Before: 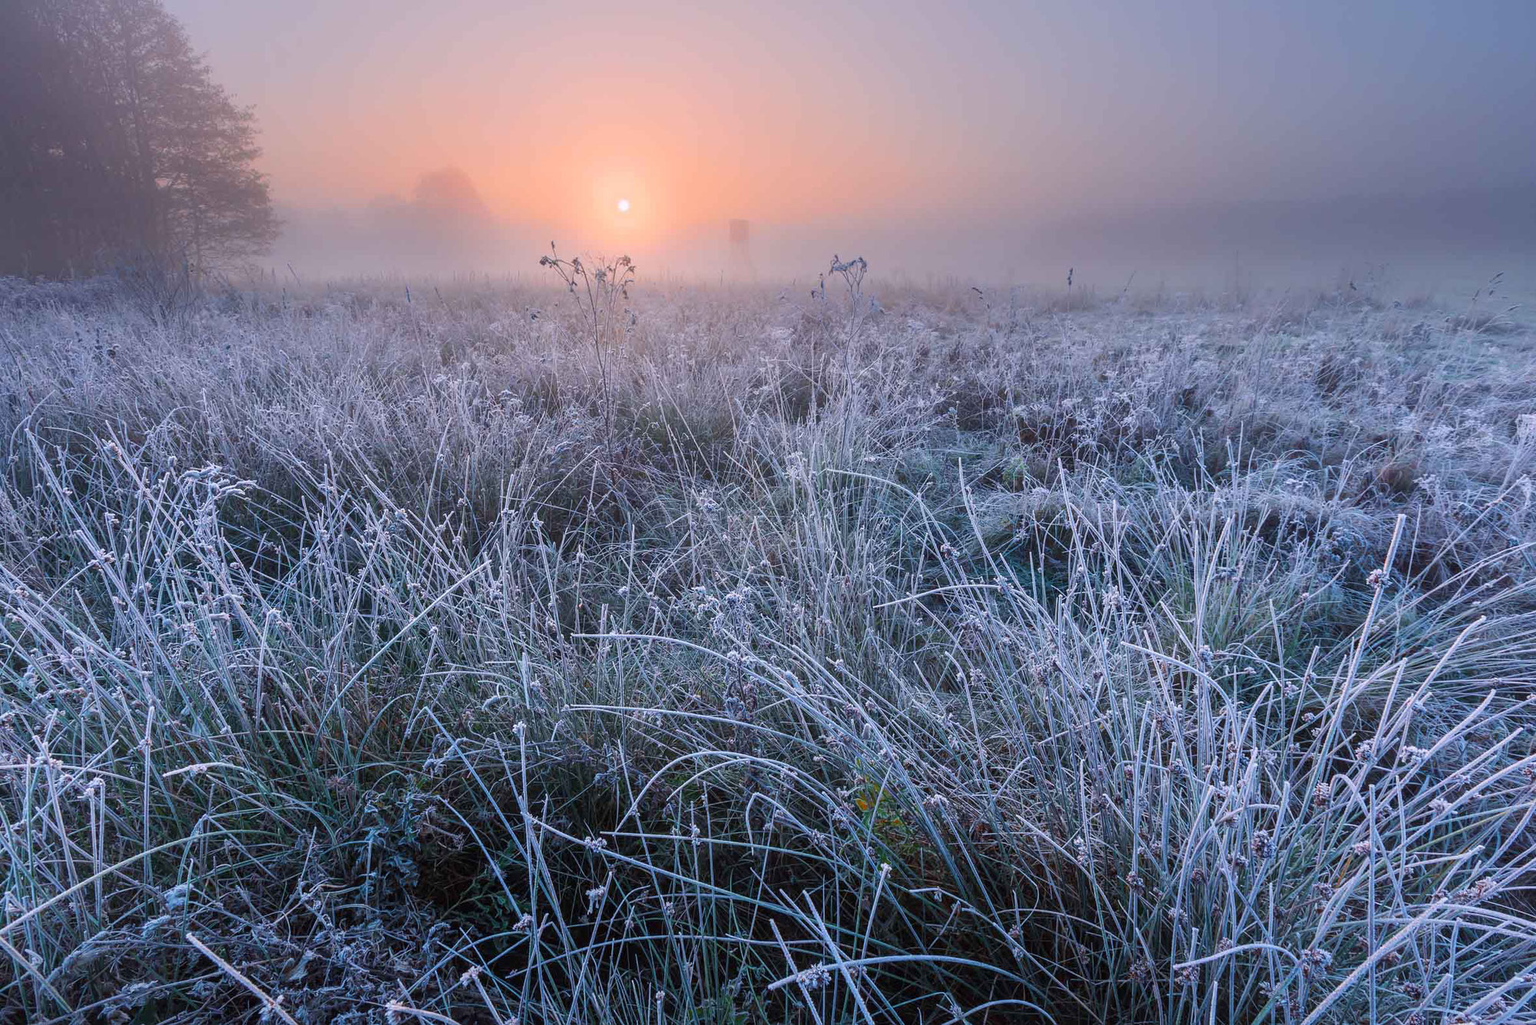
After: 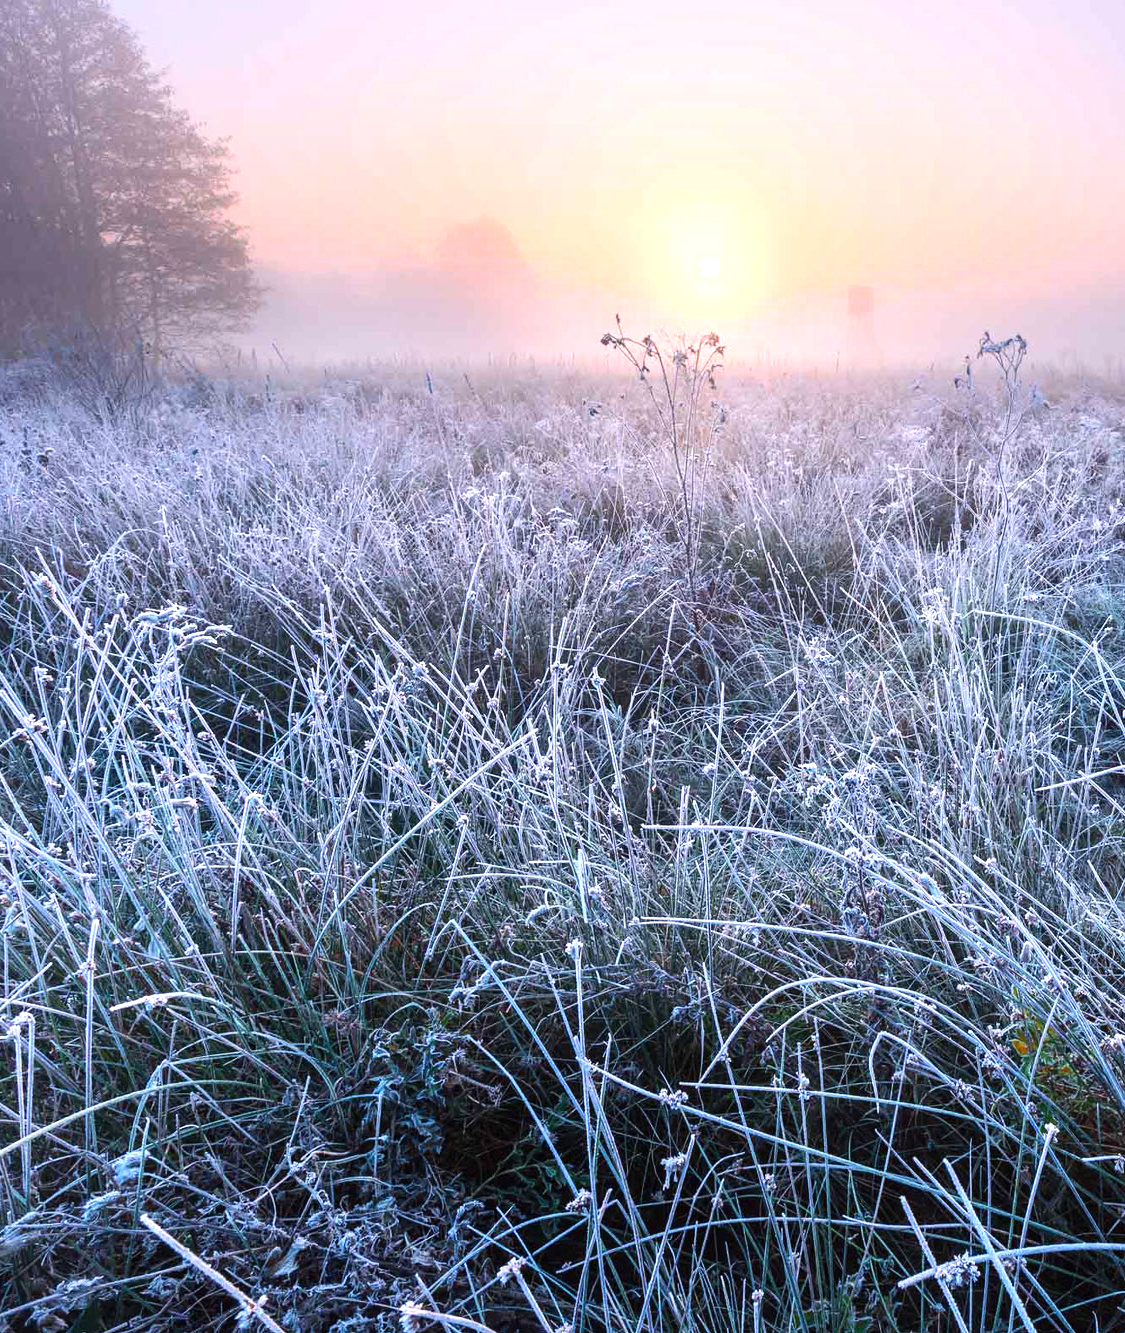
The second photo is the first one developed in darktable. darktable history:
crop: left 5.114%, right 38.589%
levels: levels [0, 0.435, 0.917]
tone equalizer: -8 EV -0.75 EV, -7 EV -0.7 EV, -6 EV -0.6 EV, -5 EV -0.4 EV, -3 EV 0.4 EV, -2 EV 0.6 EV, -1 EV 0.7 EV, +0 EV 0.75 EV, edges refinement/feathering 500, mask exposure compensation -1.57 EV, preserve details no
